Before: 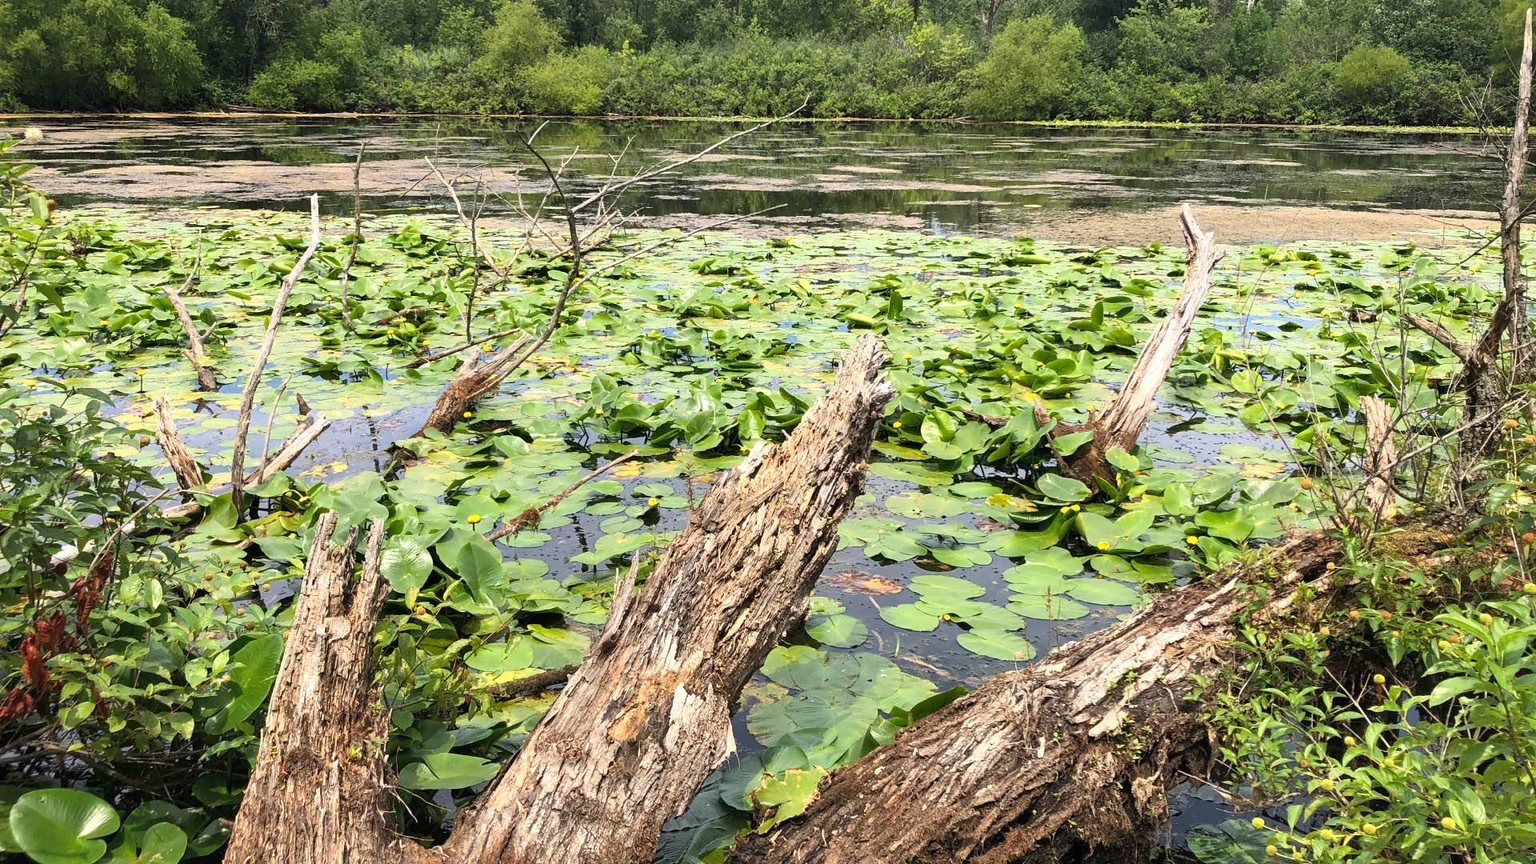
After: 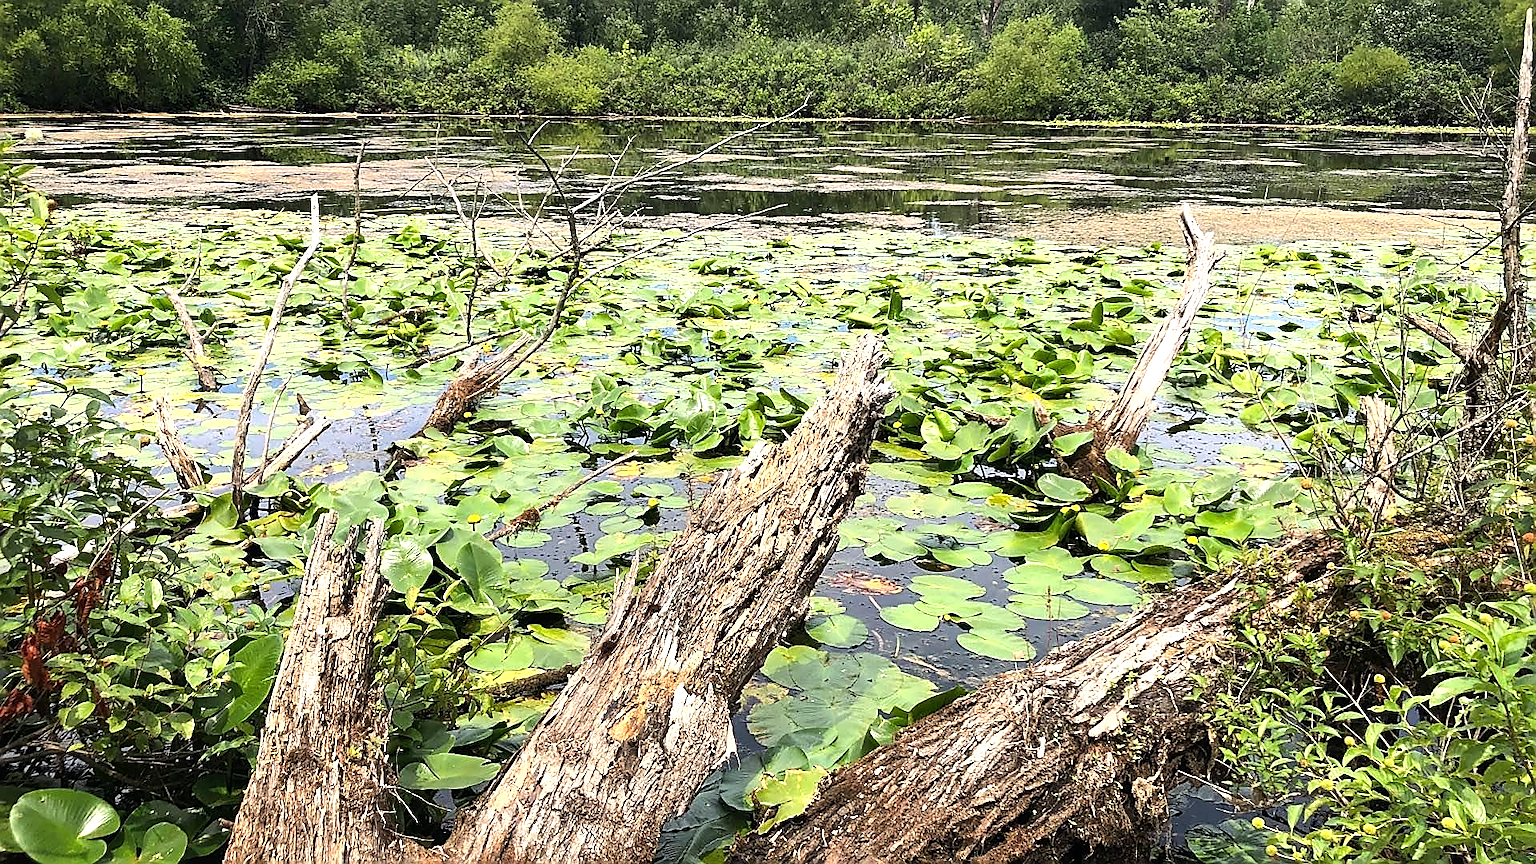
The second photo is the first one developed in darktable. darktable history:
tone equalizer: -8 EV -0.417 EV, -7 EV -0.389 EV, -6 EV -0.333 EV, -5 EV -0.222 EV, -3 EV 0.222 EV, -2 EV 0.333 EV, -1 EV 0.389 EV, +0 EV 0.417 EV, edges refinement/feathering 500, mask exposure compensation -1.57 EV, preserve details no
sharpen: radius 1.4, amount 1.25, threshold 0.7
